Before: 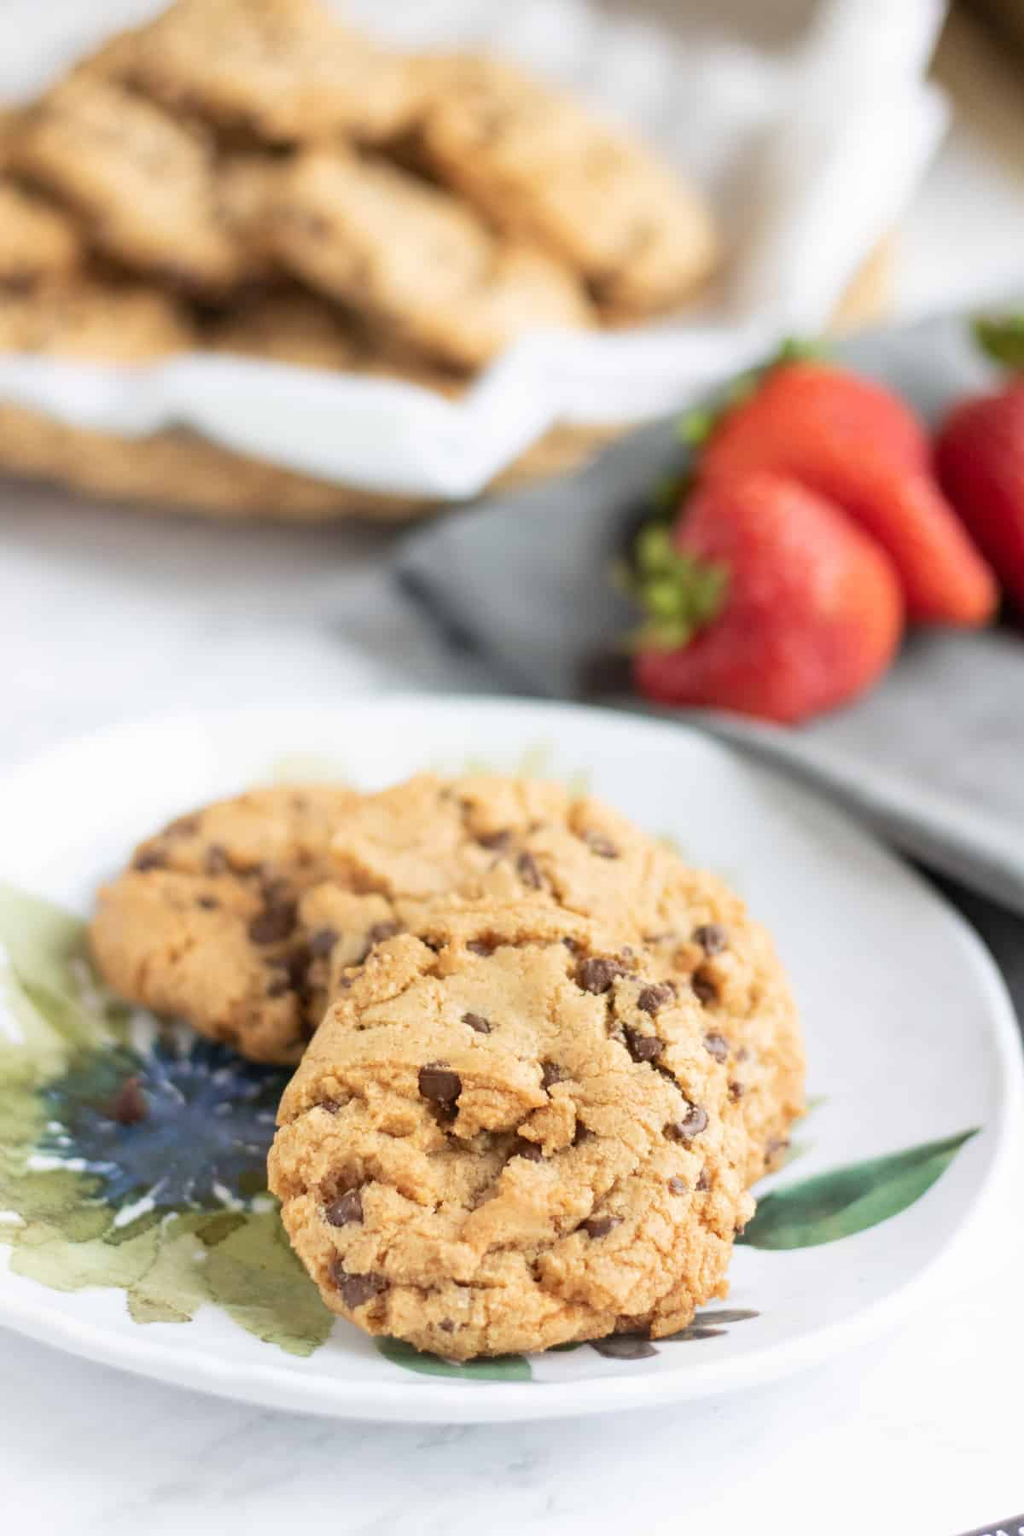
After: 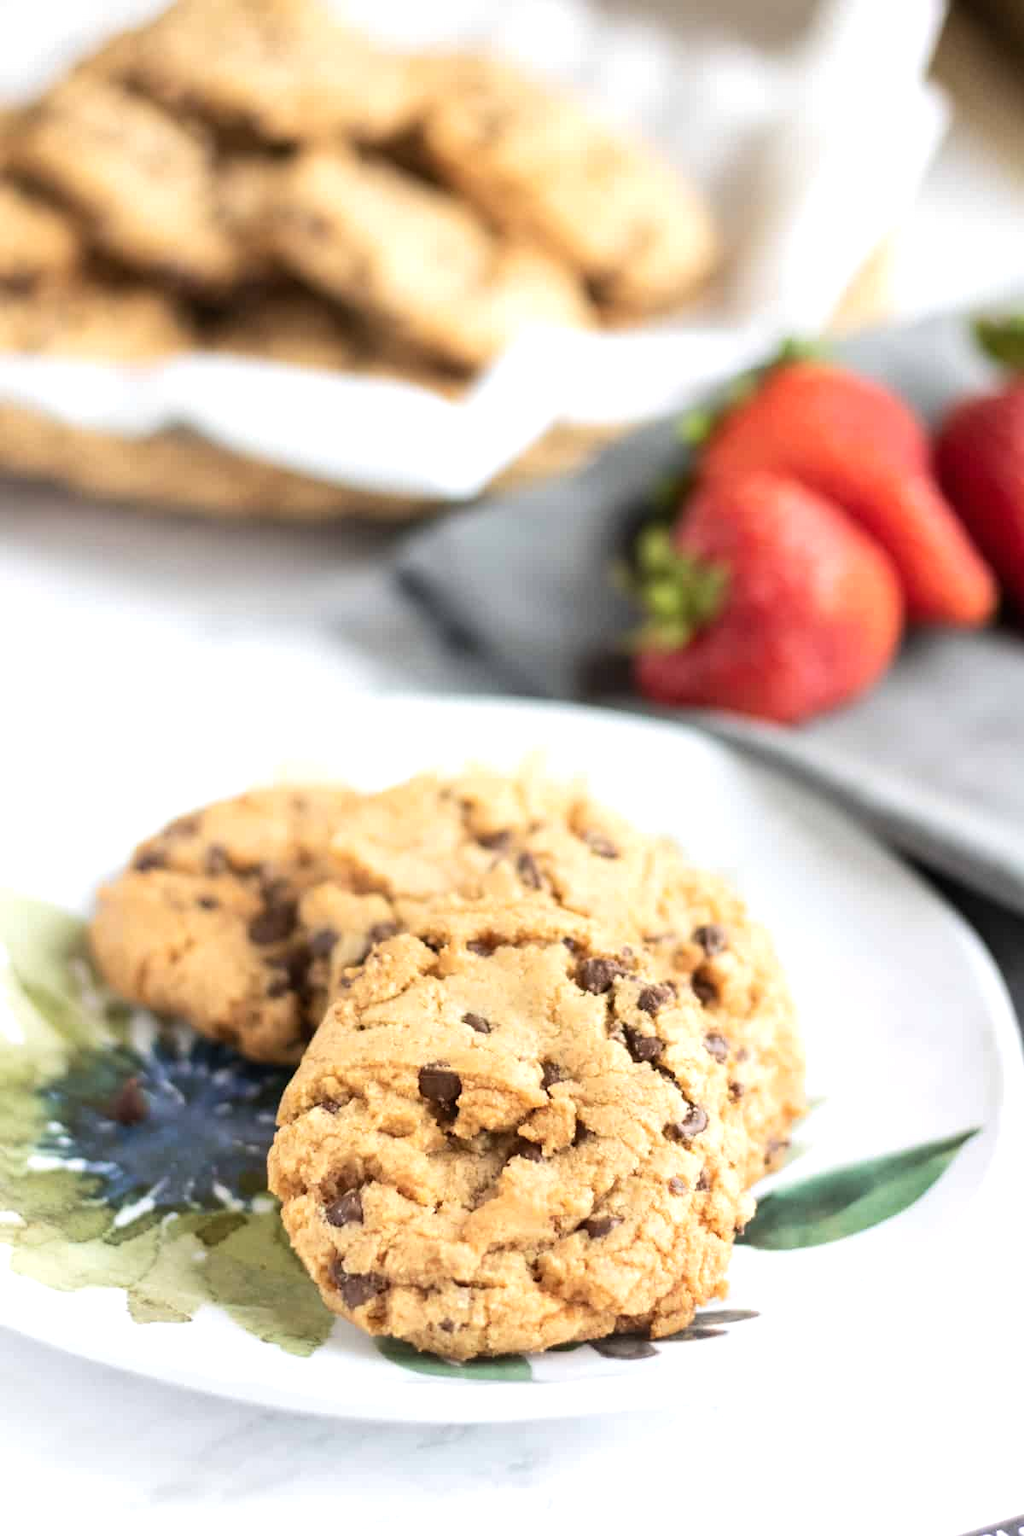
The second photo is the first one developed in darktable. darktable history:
tone equalizer: -8 EV -0.45 EV, -7 EV -0.416 EV, -6 EV -0.348 EV, -5 EV -0.215 EV, -3 EV 0.193 EV, -2 EV 0.335 EV, -1 EV 0.365 EV, +0 EV 0.435 EV, edges refinement/feathering 500, mask exposure compensation -1.57 EV, preserve details no
